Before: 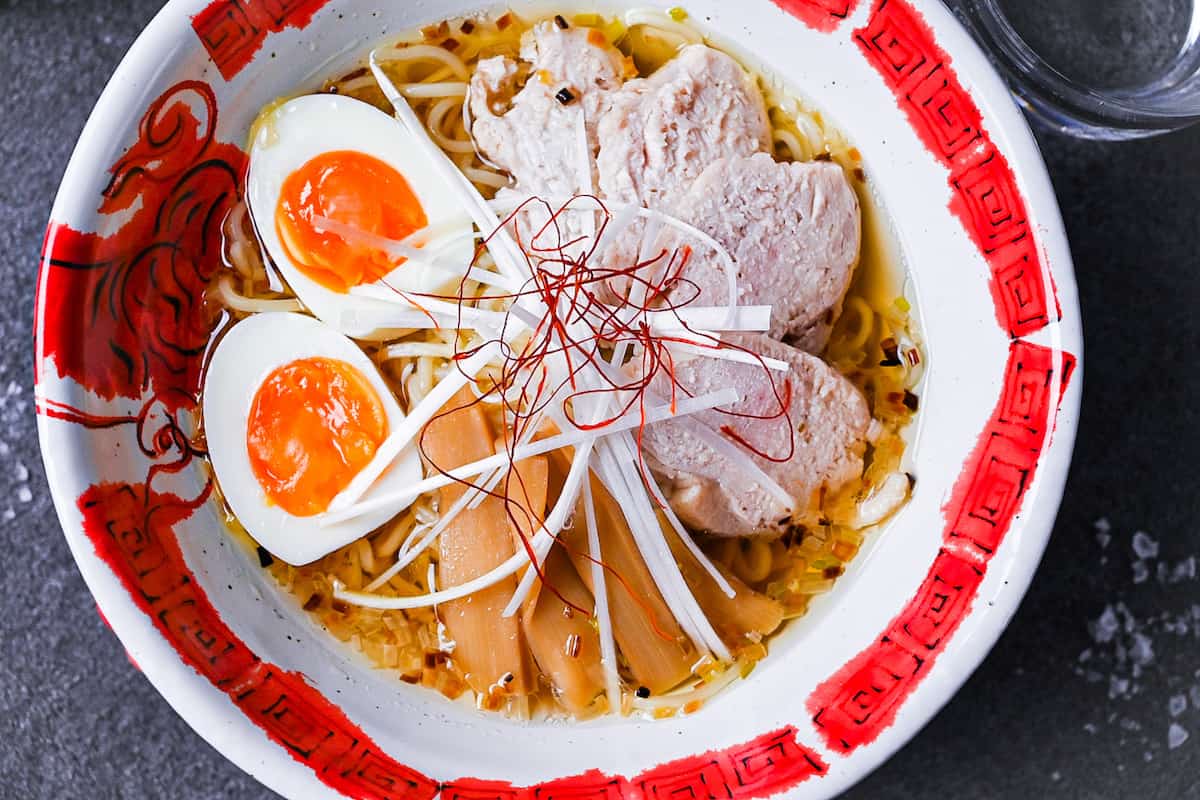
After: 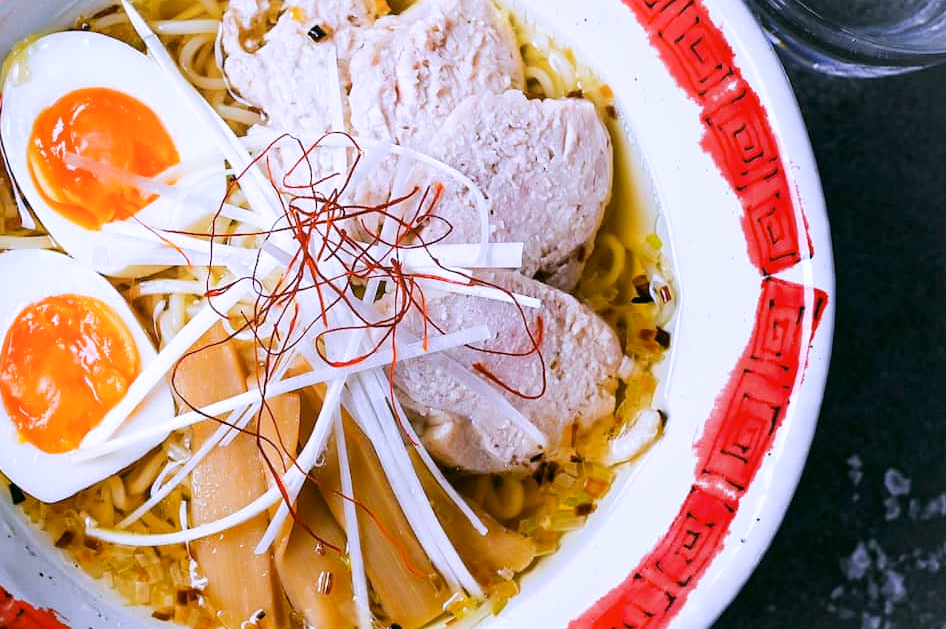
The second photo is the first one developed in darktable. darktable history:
shadows and highlights: shadows -24.28, highlights 49.77, soften with gaussian
white balance: red 0.948, green 1.02, blue 1.176
color correction: highlights a* 4.02, highlights b* 4.98, shadows a* -7.55, shadows b* 4.98
crop and rotate: left 20.74%, top 7.912%, right 0.375%, bottom 13.378%
